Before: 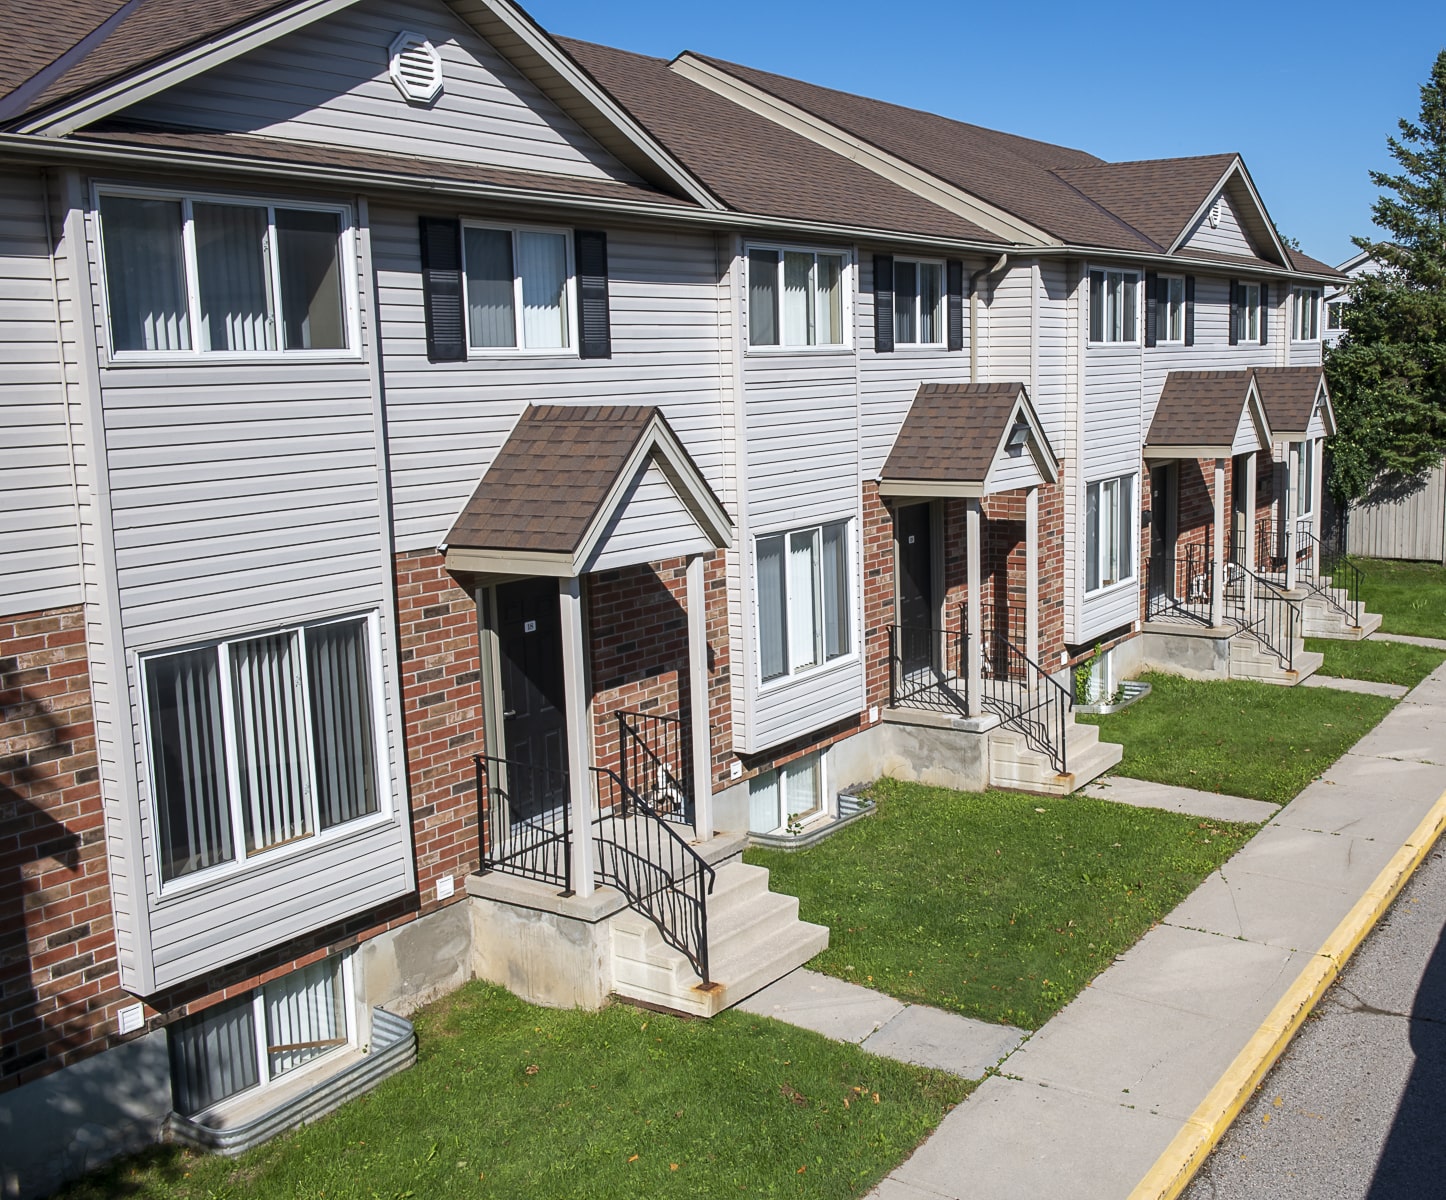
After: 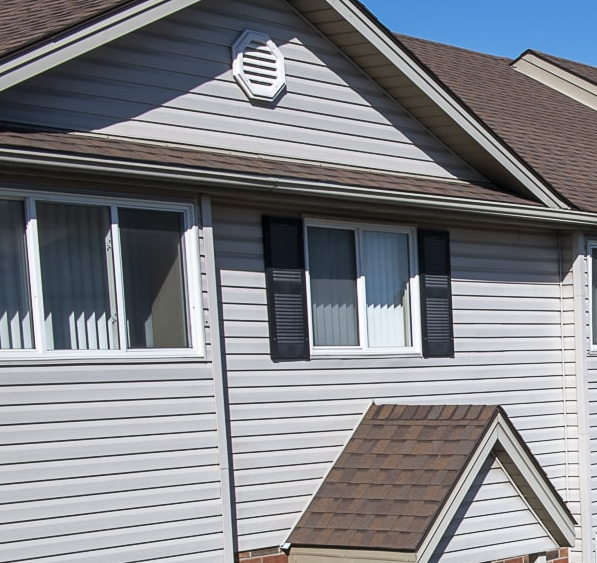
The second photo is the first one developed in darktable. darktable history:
crop and rotate: left 10.906%, top 0.109%, right 47.74%, bottom 52.95%
